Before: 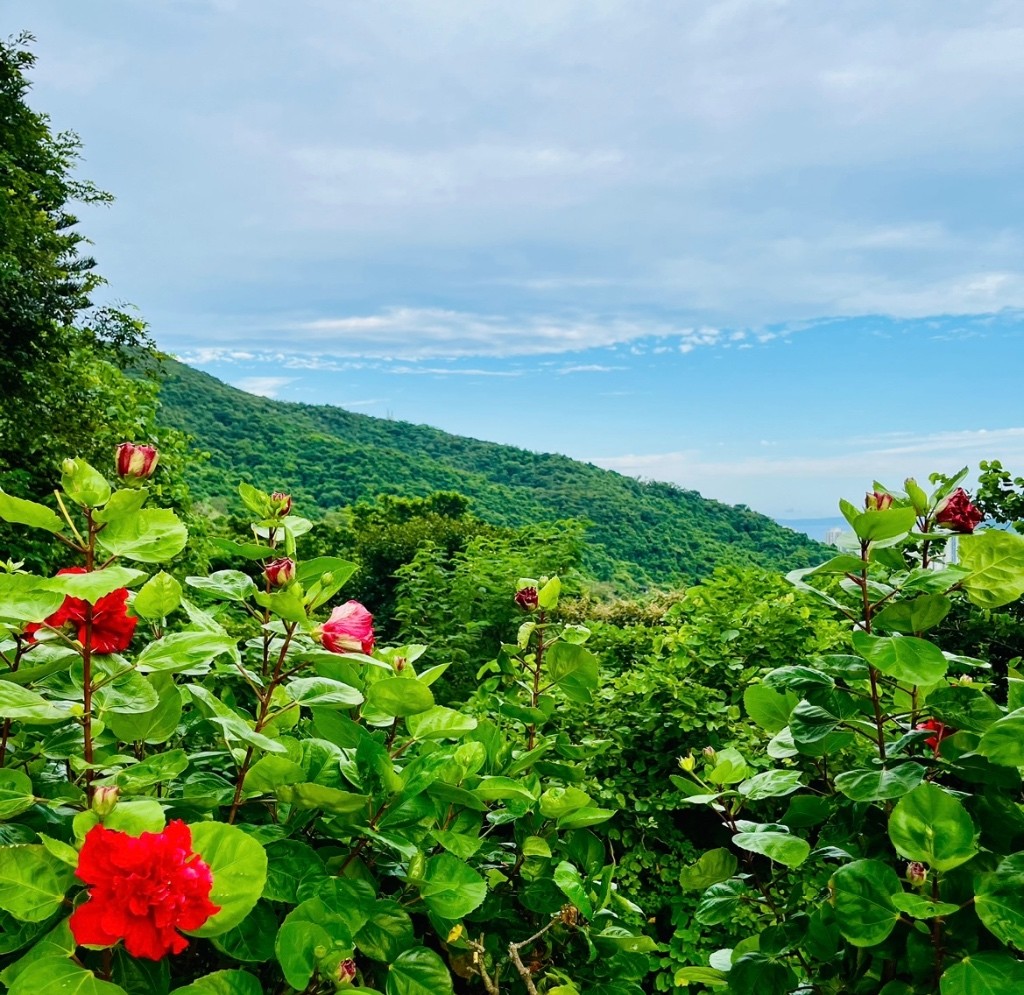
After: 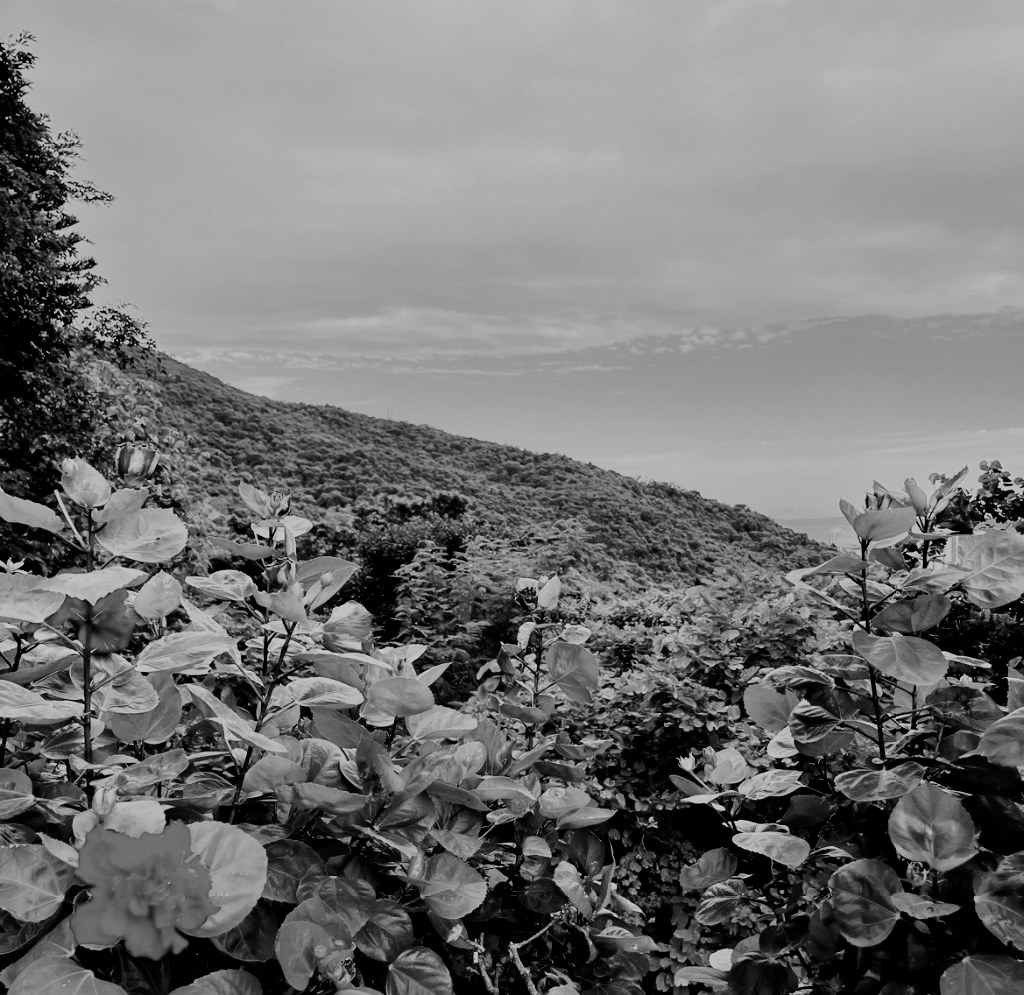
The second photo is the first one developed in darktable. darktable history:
filmic rgb: black relative exposure -5 EV, hardness 2.88, contrast 1.3, highlights saturation mix -30%
monochrome: a 26.22, b 42.67, size 0.8
